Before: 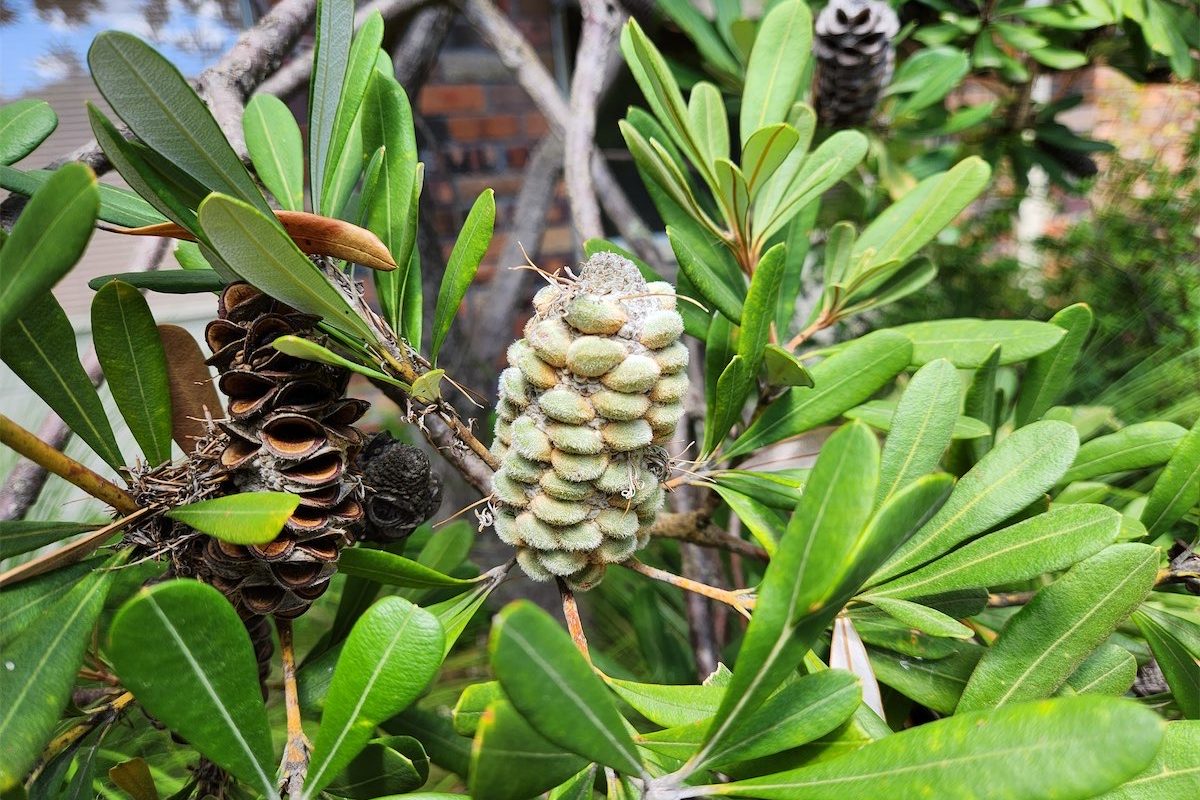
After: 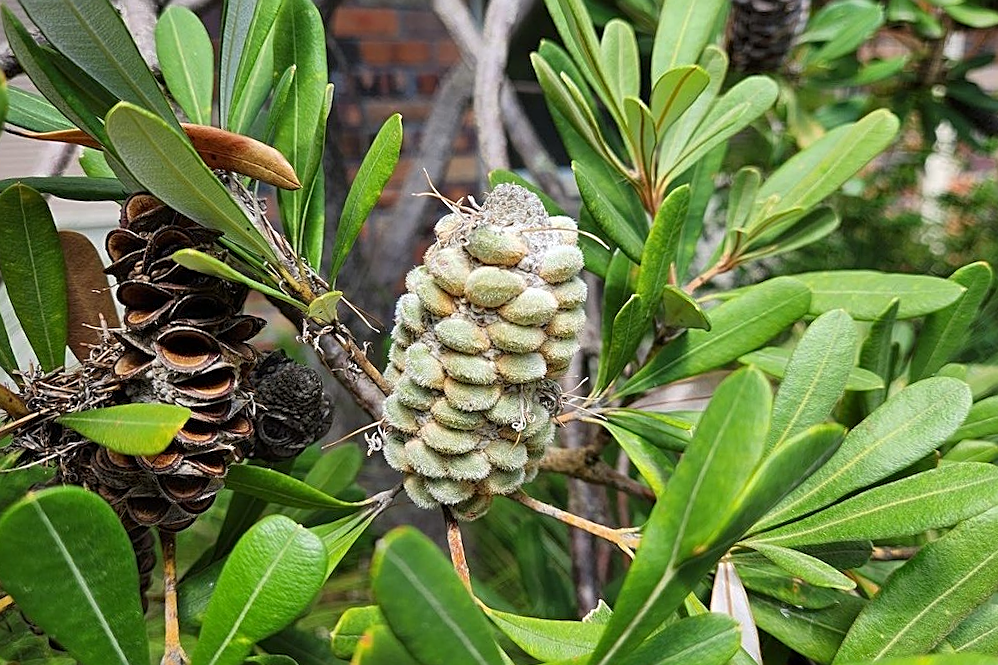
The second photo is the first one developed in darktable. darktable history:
crop and rotate: angle -3.27°, left 5.211%, top 5.211%, right 4.607%, bottom 4.607%
sharpen: amount 0.575
tone curve: curves: ch0 [(0, 0) (0.077, 0.082) (0.765, 0.73) (1, 1)]
